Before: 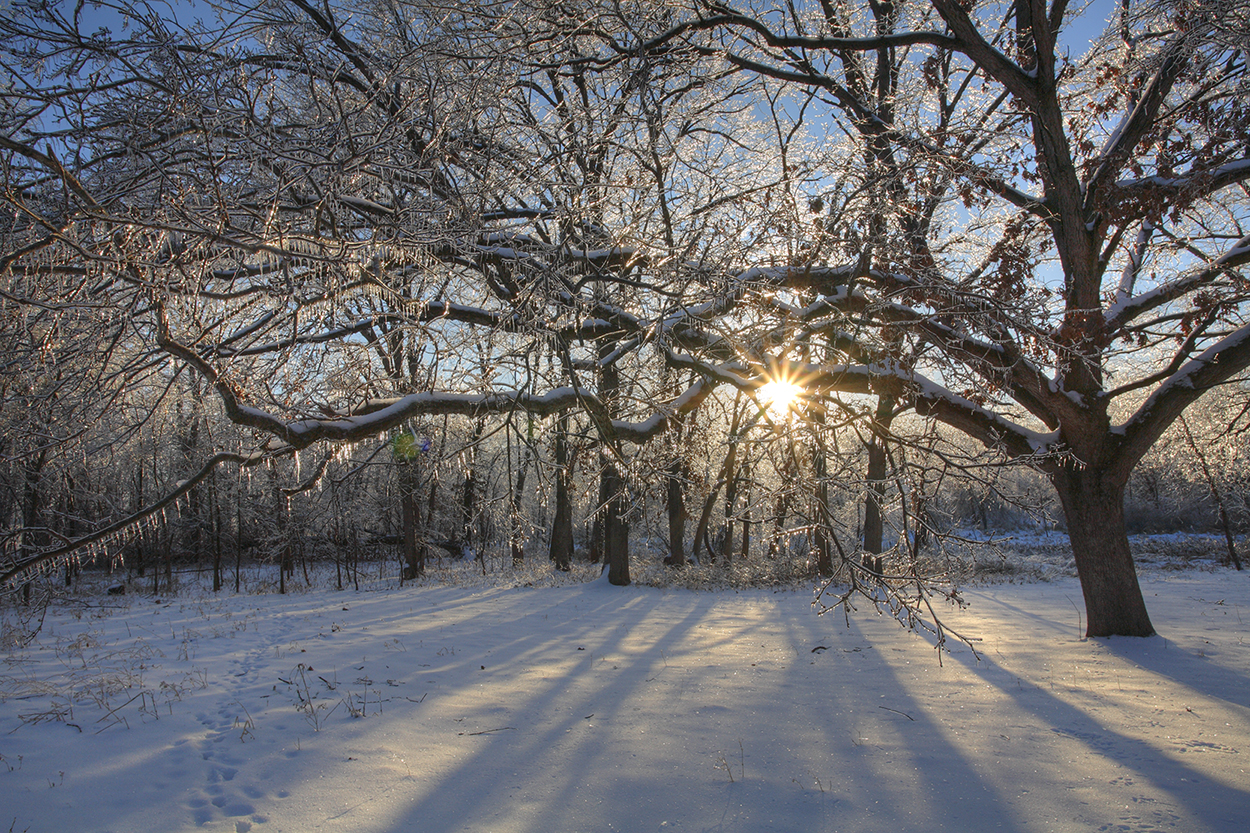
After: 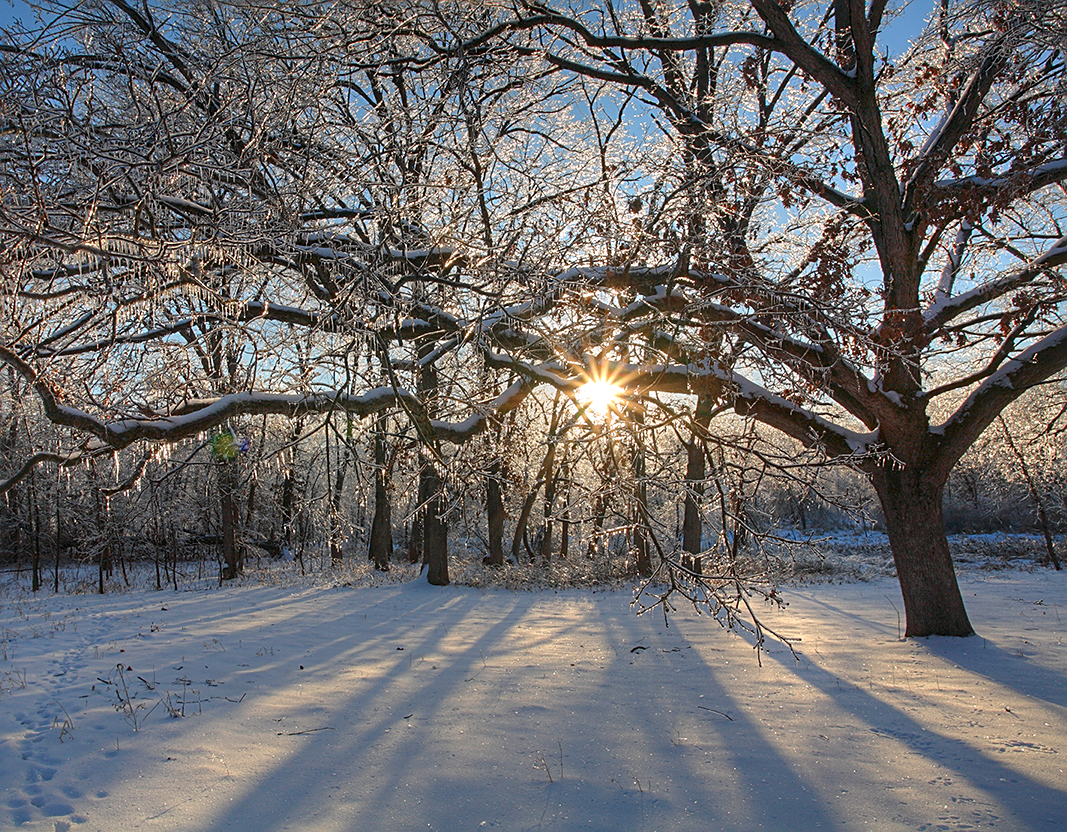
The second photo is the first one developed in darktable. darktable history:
sharpen: on, module defaults
crop and rotate: left 14.584%
shadows and highlights: shadows 62.66, white point adjustment 0.37, highlights -34.44, compress 83.82%
